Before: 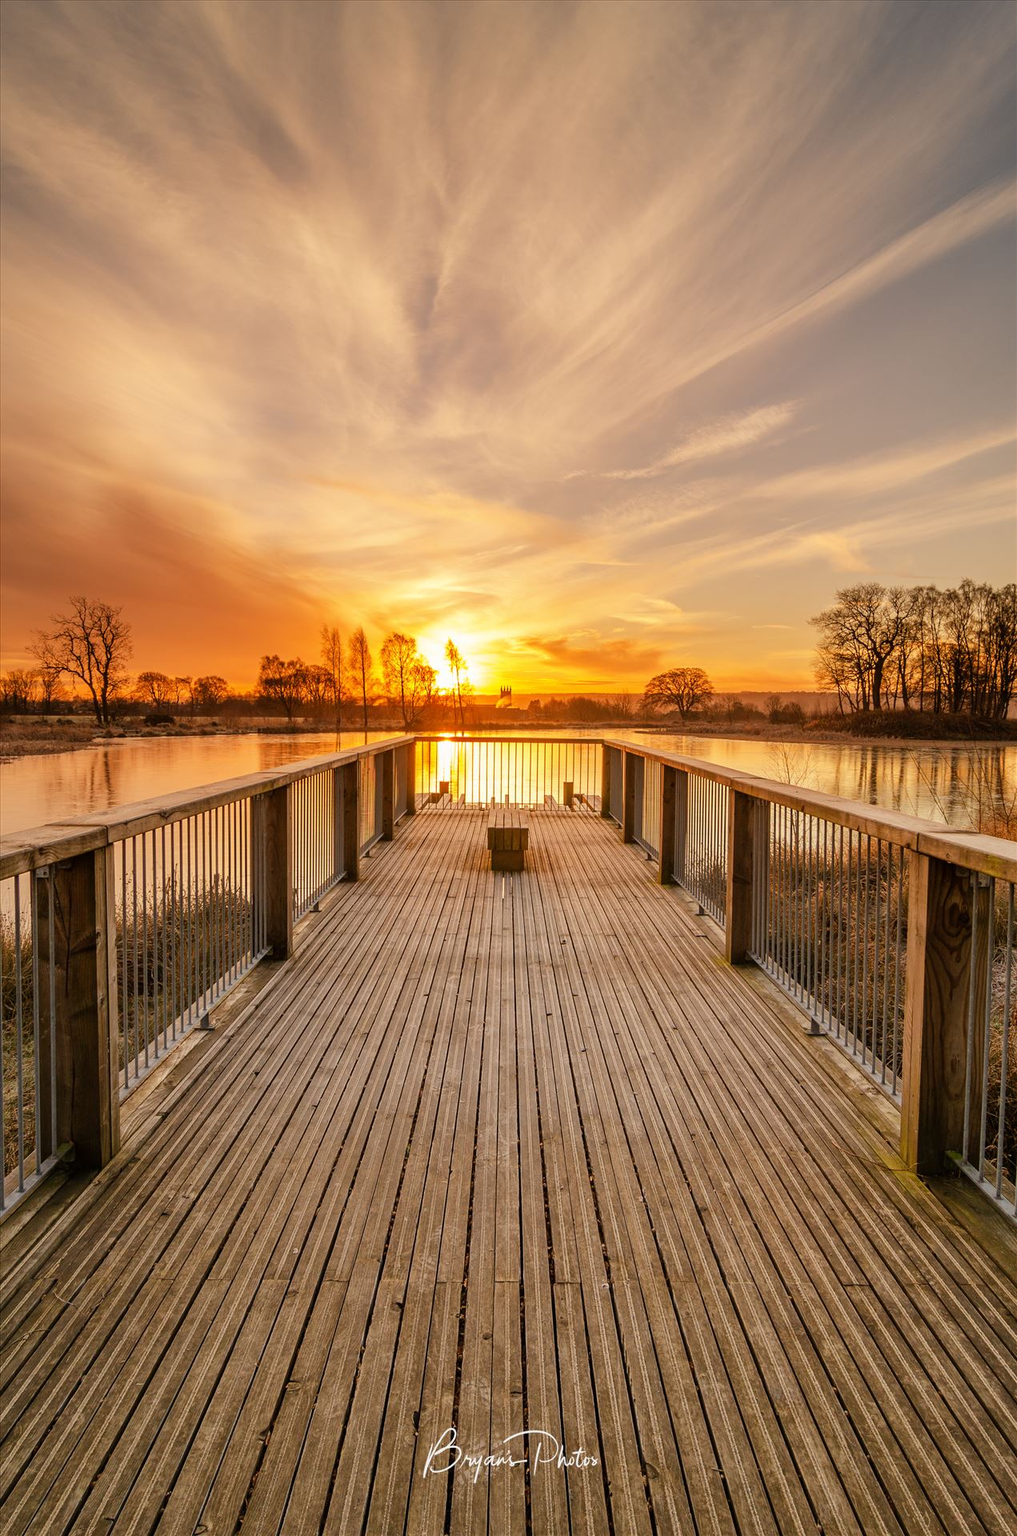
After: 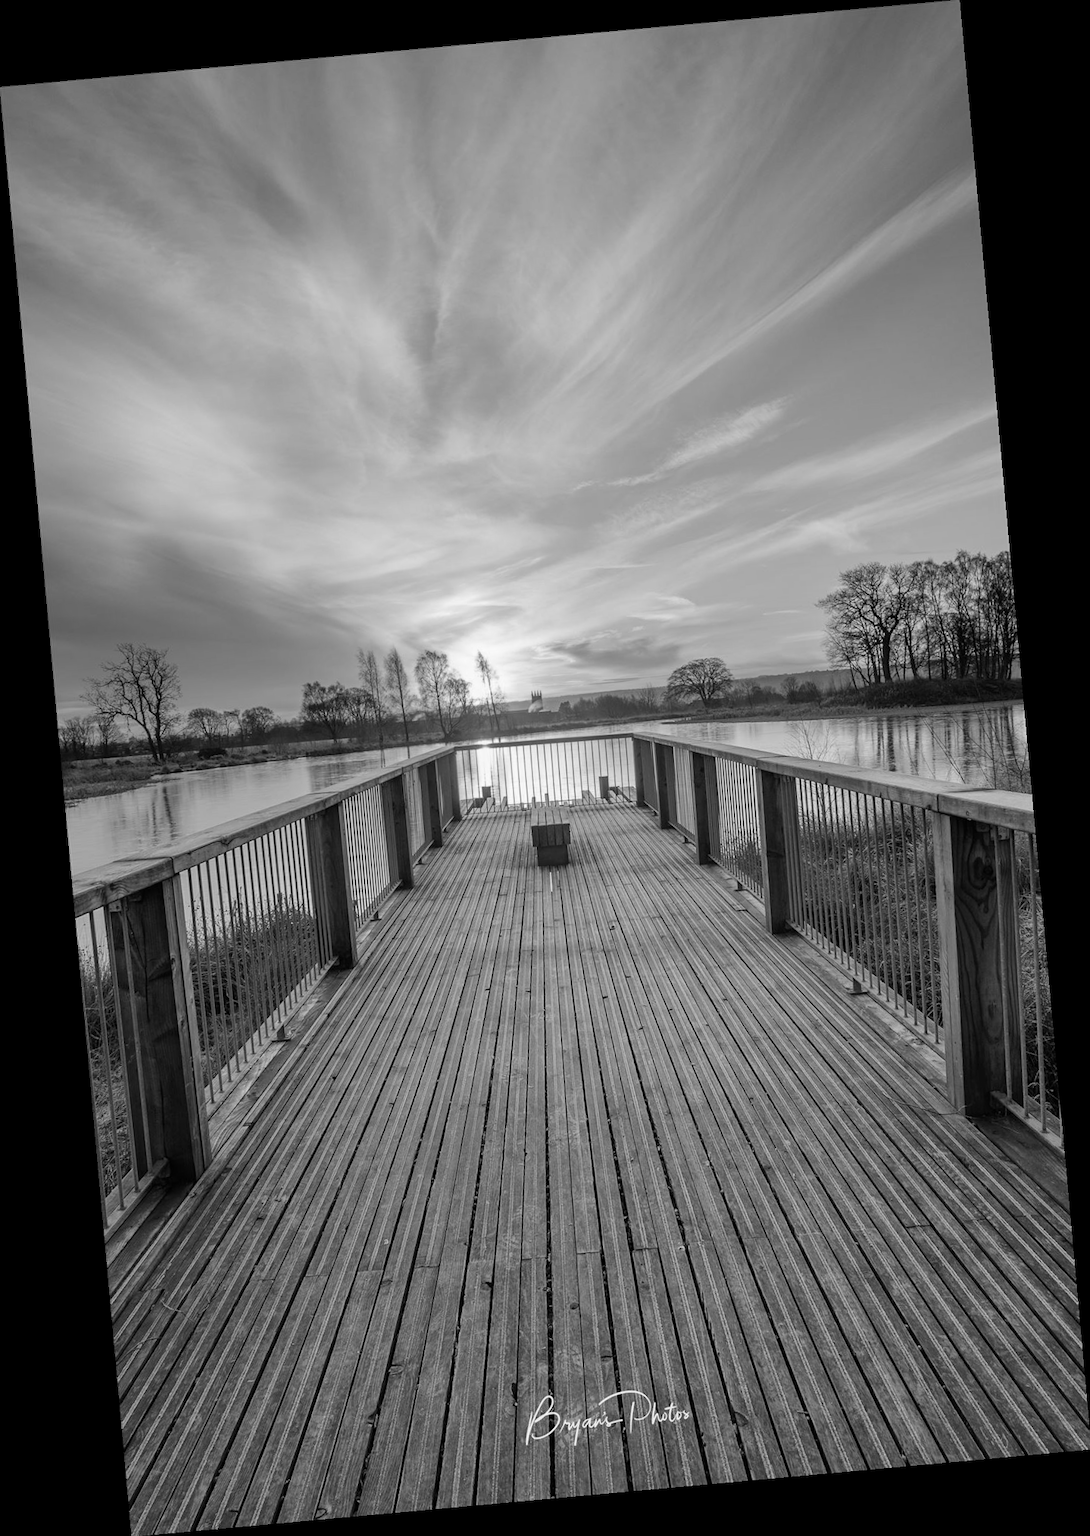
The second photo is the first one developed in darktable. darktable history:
white balance: red 0.766, blue 1.537
rotate and perspective: rotation -5.2°, automatic cropping off
monochrome: on, module defaults
